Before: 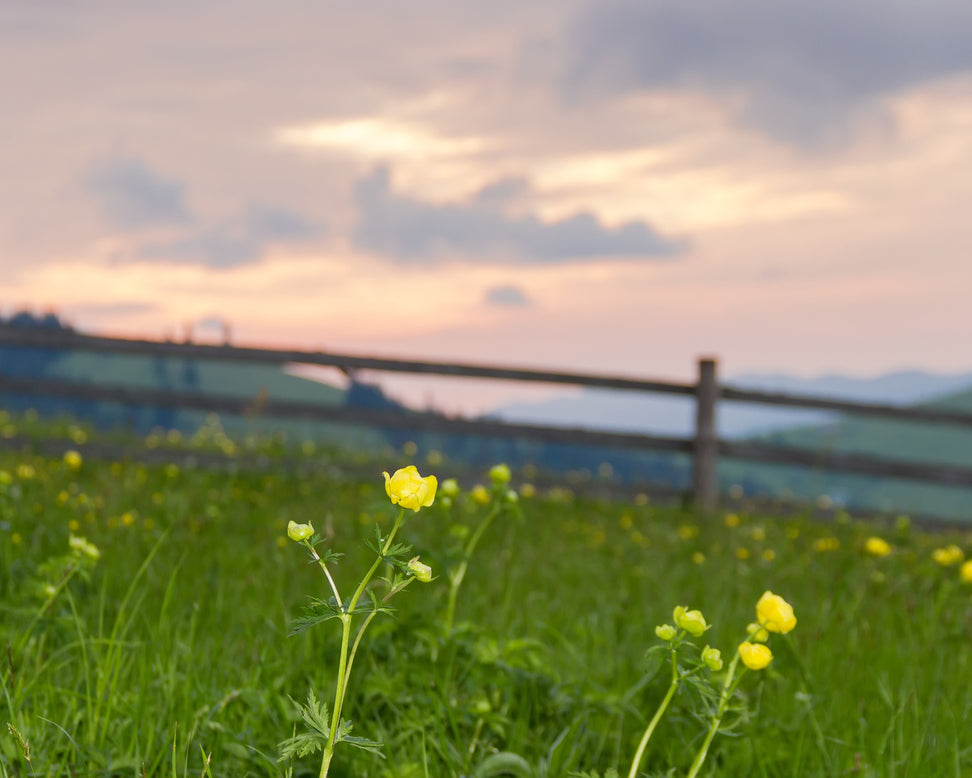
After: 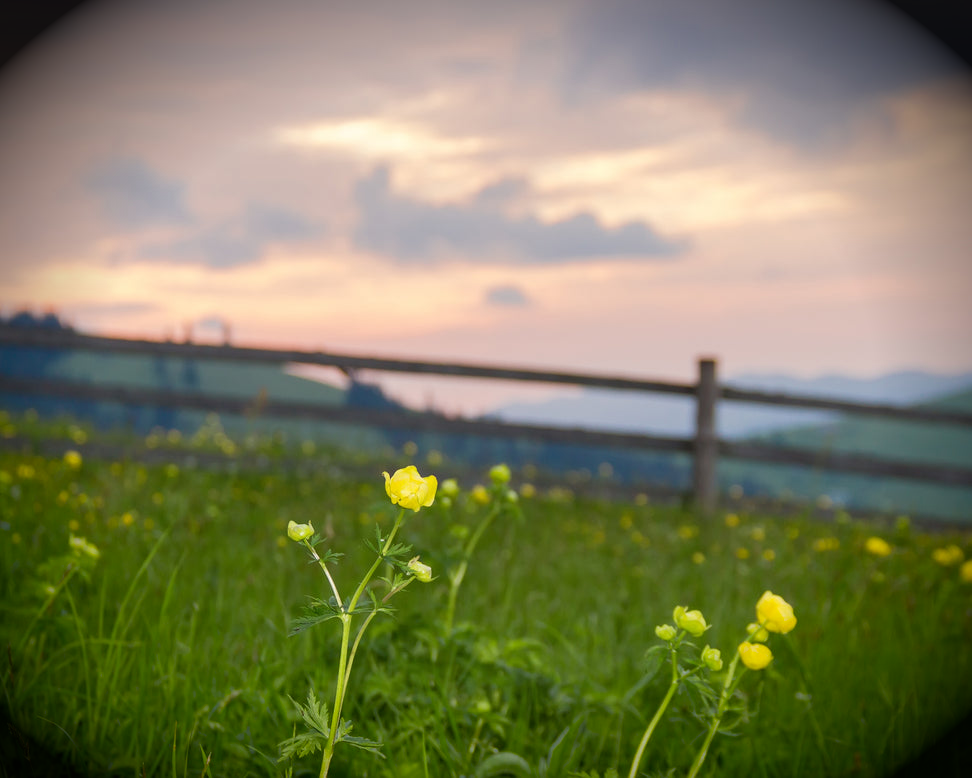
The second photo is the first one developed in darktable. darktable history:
vignetting: brightness -0.988, saturation 0.496, automatic ratio true
